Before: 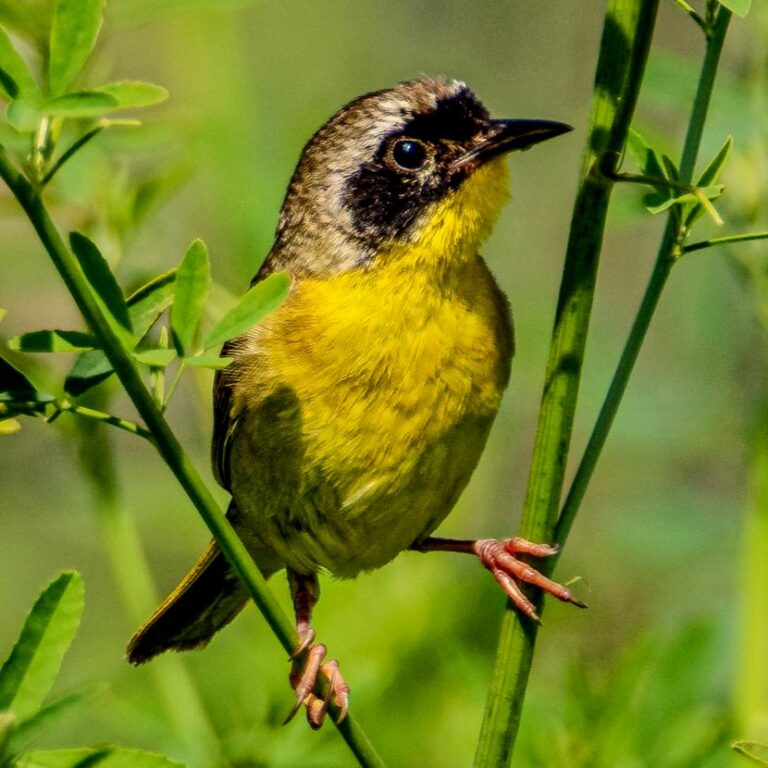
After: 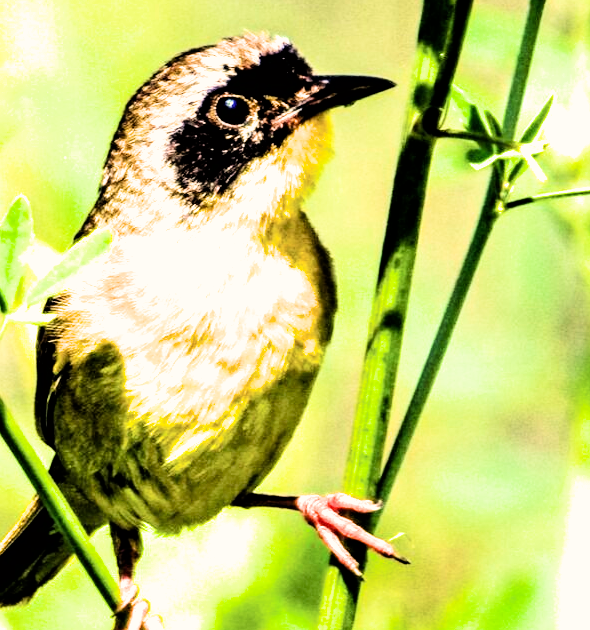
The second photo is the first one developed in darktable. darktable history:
crop: left 23.095%, top 5.827%, bottom 11.854%
filmic rgb: black relative exposure -4 EV, white relative exposure 3 EV, hardness 3.02, contrast 1.5
tone equalizer: -8 EV -0.417 EV, -7 EV -0.389 EV, -6 EV -0.333 EV, -5 EV -0.222 EV, -3 EV 0.222 EV, -2 EV 0.333 EV, -1 EV 0.389 EV, +0 EV 0.417 EV, edges refinement/feathering 500, mask exposure compensation -1.57 EV, preserve details no
color correction: highlights a* 3.84, highlights b* 5.07
exposure: black level correction 0, exposure 1.55 EV, compensate exposure bias true, compensate highlight preservation false
